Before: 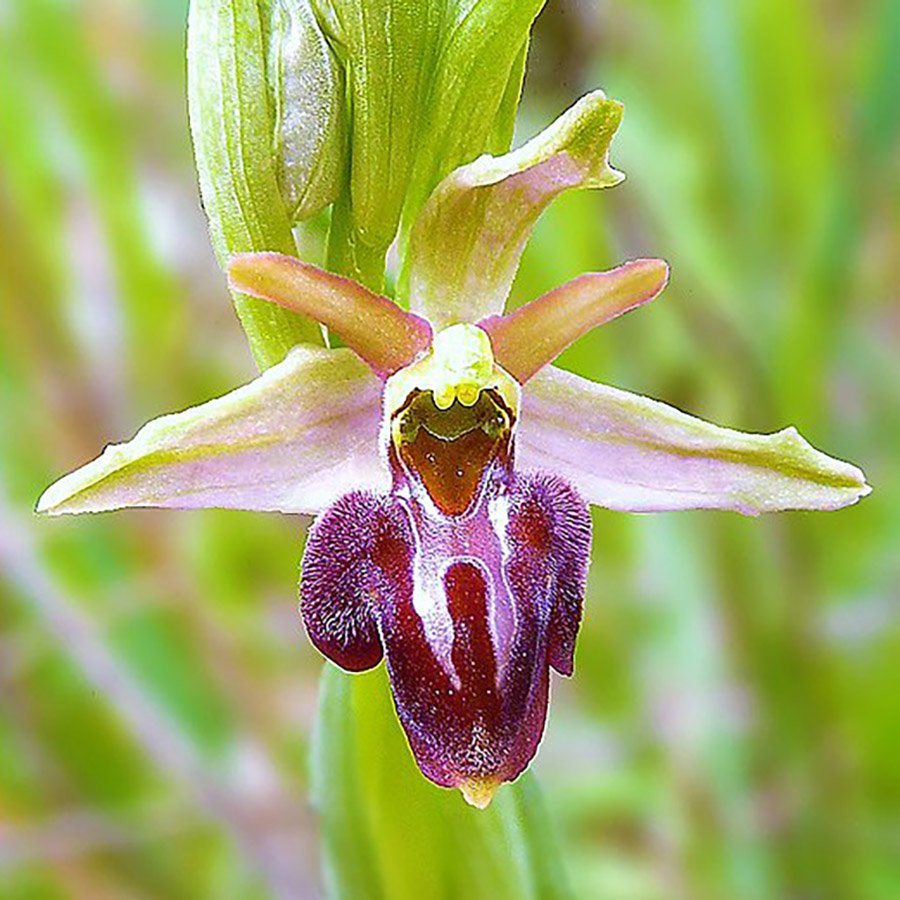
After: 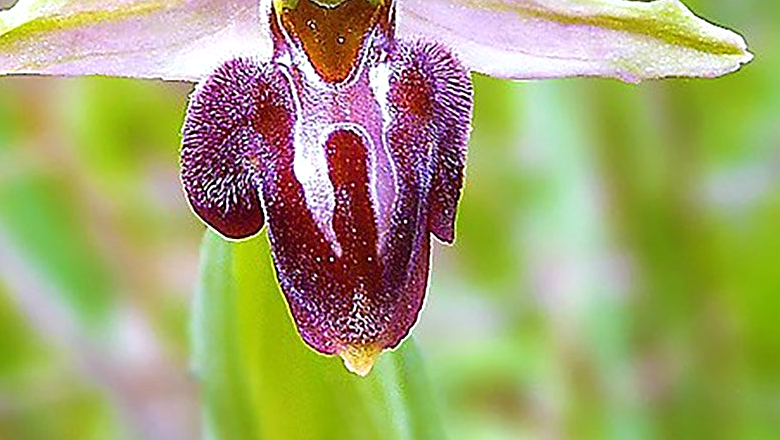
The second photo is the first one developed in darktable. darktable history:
exposure: exposure 0.15 EV, compensate highlight preservation false
crop and rotate: left 13.306%, top 48.129%, bottom 2.928%
sharpen: on, module defaults
